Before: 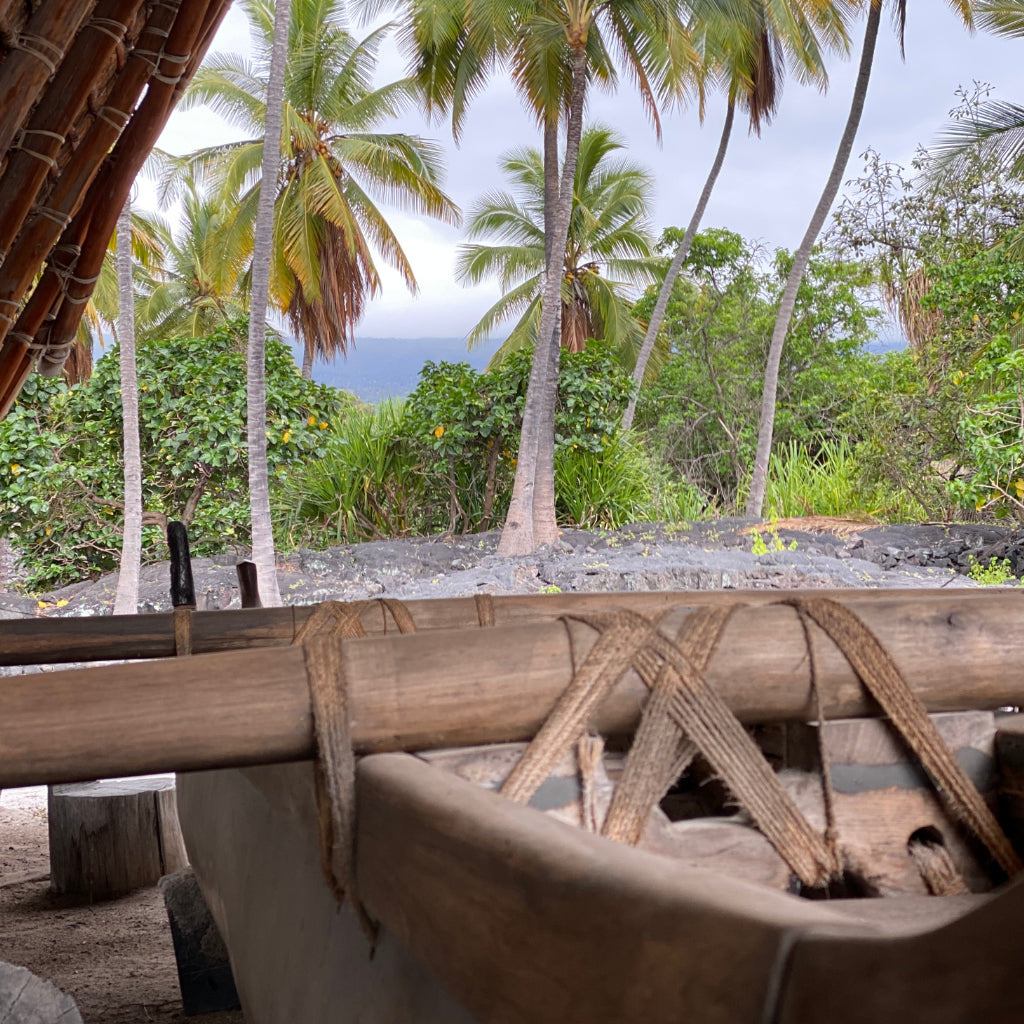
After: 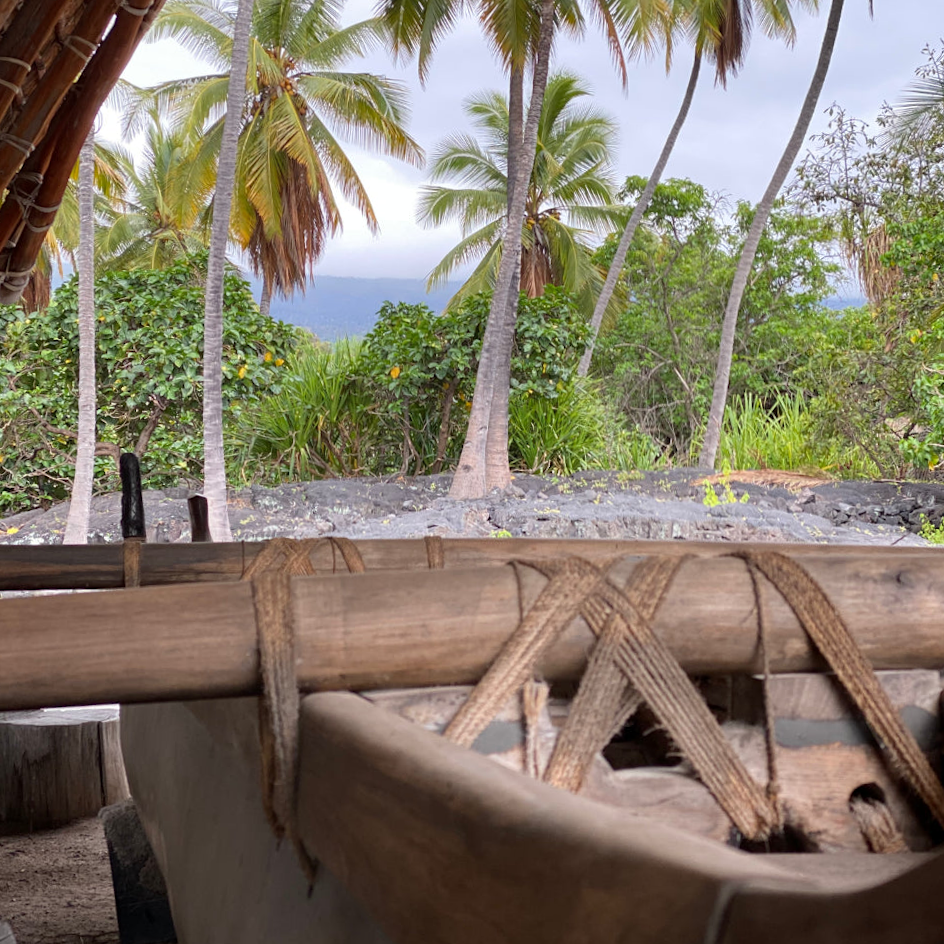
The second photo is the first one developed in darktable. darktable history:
crop and rotate: angle -1.96°, left 3.097%, top 4.154%, right 1.586%, bottom 0.529%
tone equalizer: on, module defaults
